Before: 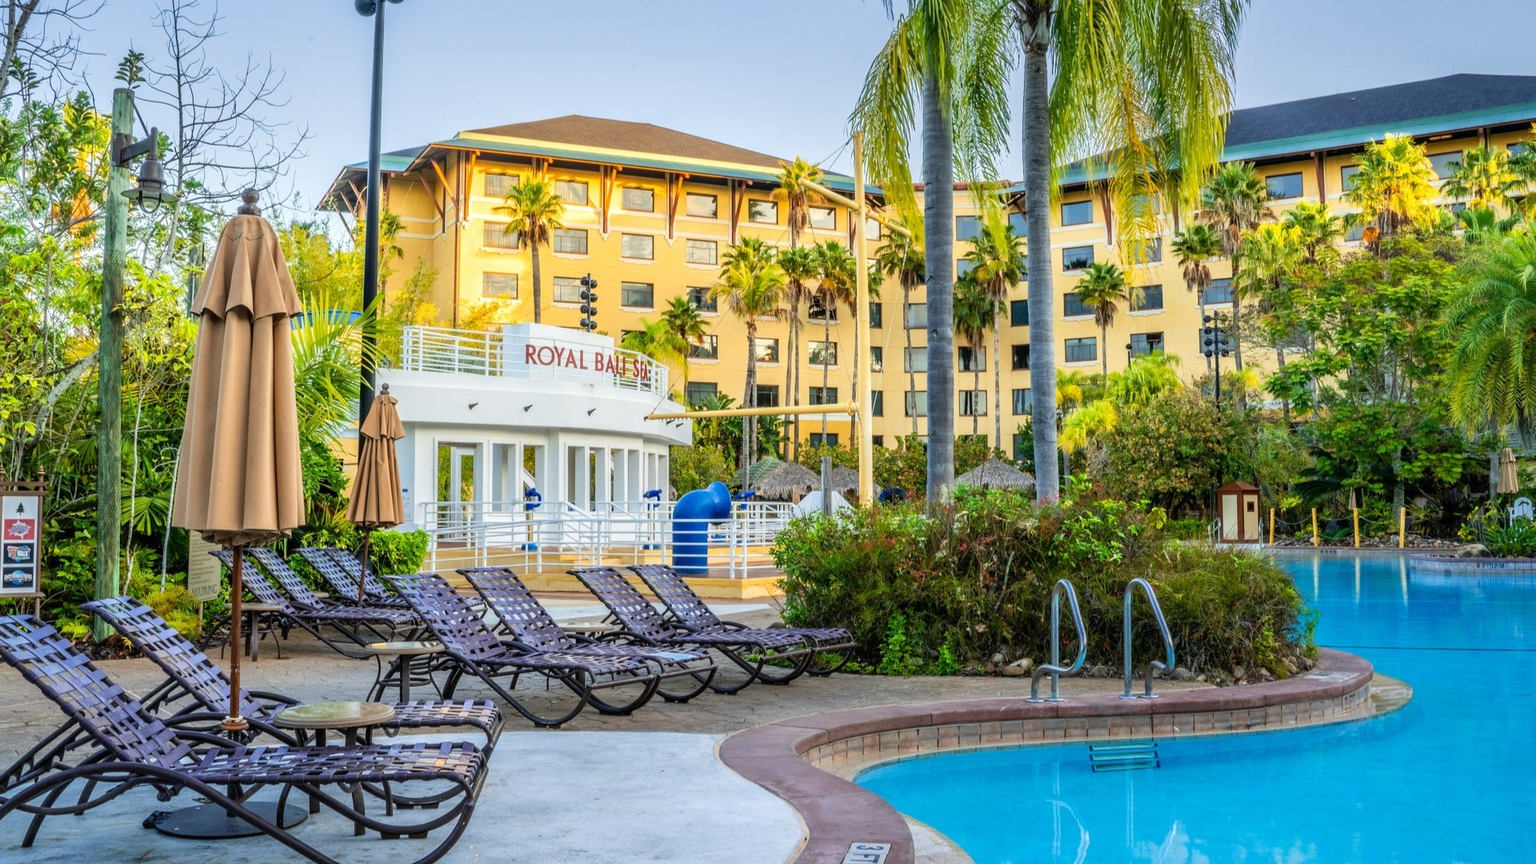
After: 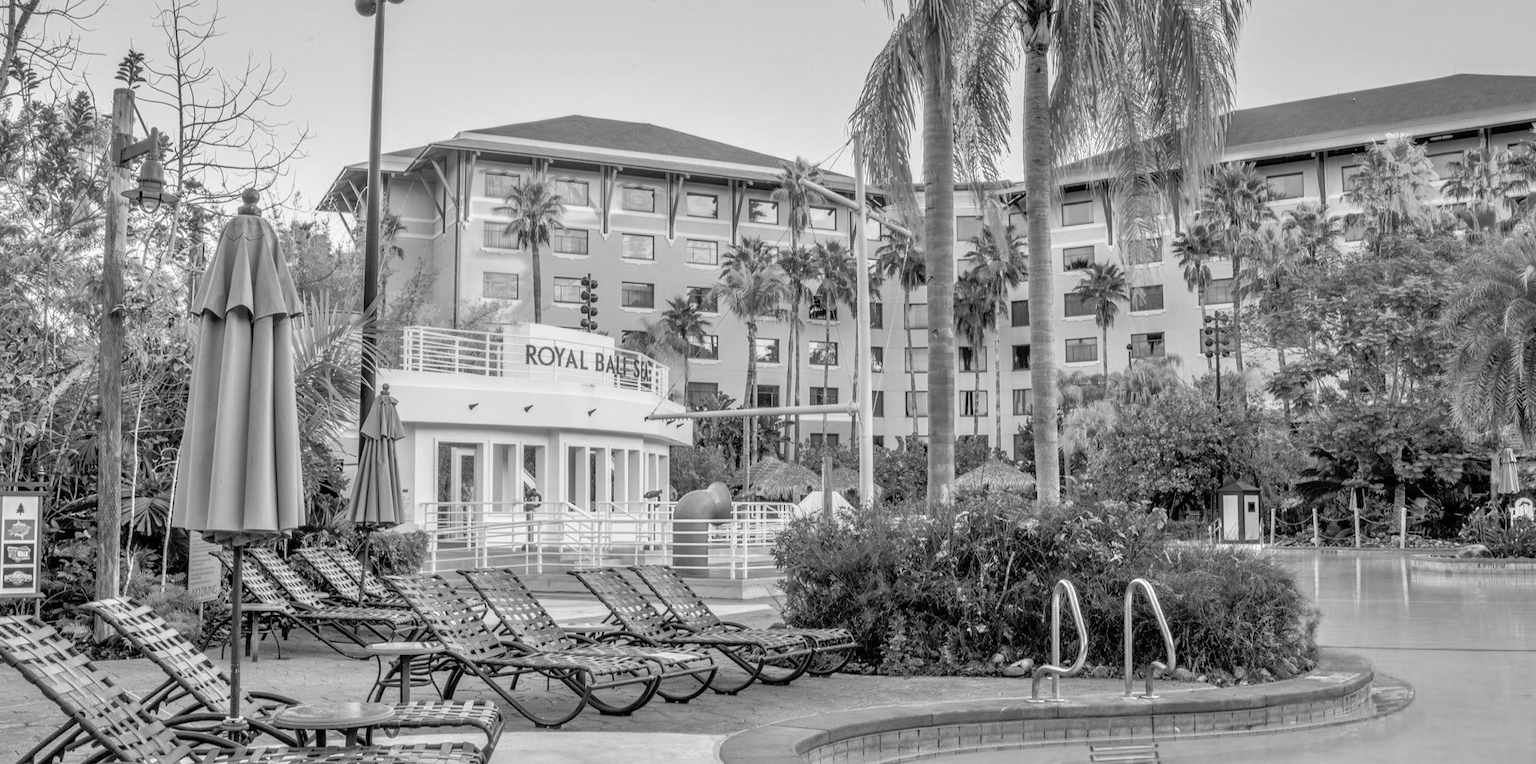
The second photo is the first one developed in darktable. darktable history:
crop and rotate: top 0%, bottom 11.49%
color calibration: output gray [0.253, 0.26, 0.487, 0], gray › normalize channels true, illuminant same as pipeline (D50), adaptation XYZ, x 0.346, y 0.359, gamut compression 0
exposure: compensate highlight preservation false
tone equalizer: -7 EV 0.15 EV, -6 EV 0.6 EV, -5 EV 1.15 EV, -4 EV 1.33 EV, -3 EV 1.15 EV, -2 EV 0.6 EV, -1 EV 0.15 EV, mask exposure compensation -0.5 EV
color contrast: green-magenta contrast 0.85, blue-yellow contrast 1.25, unbound 0
